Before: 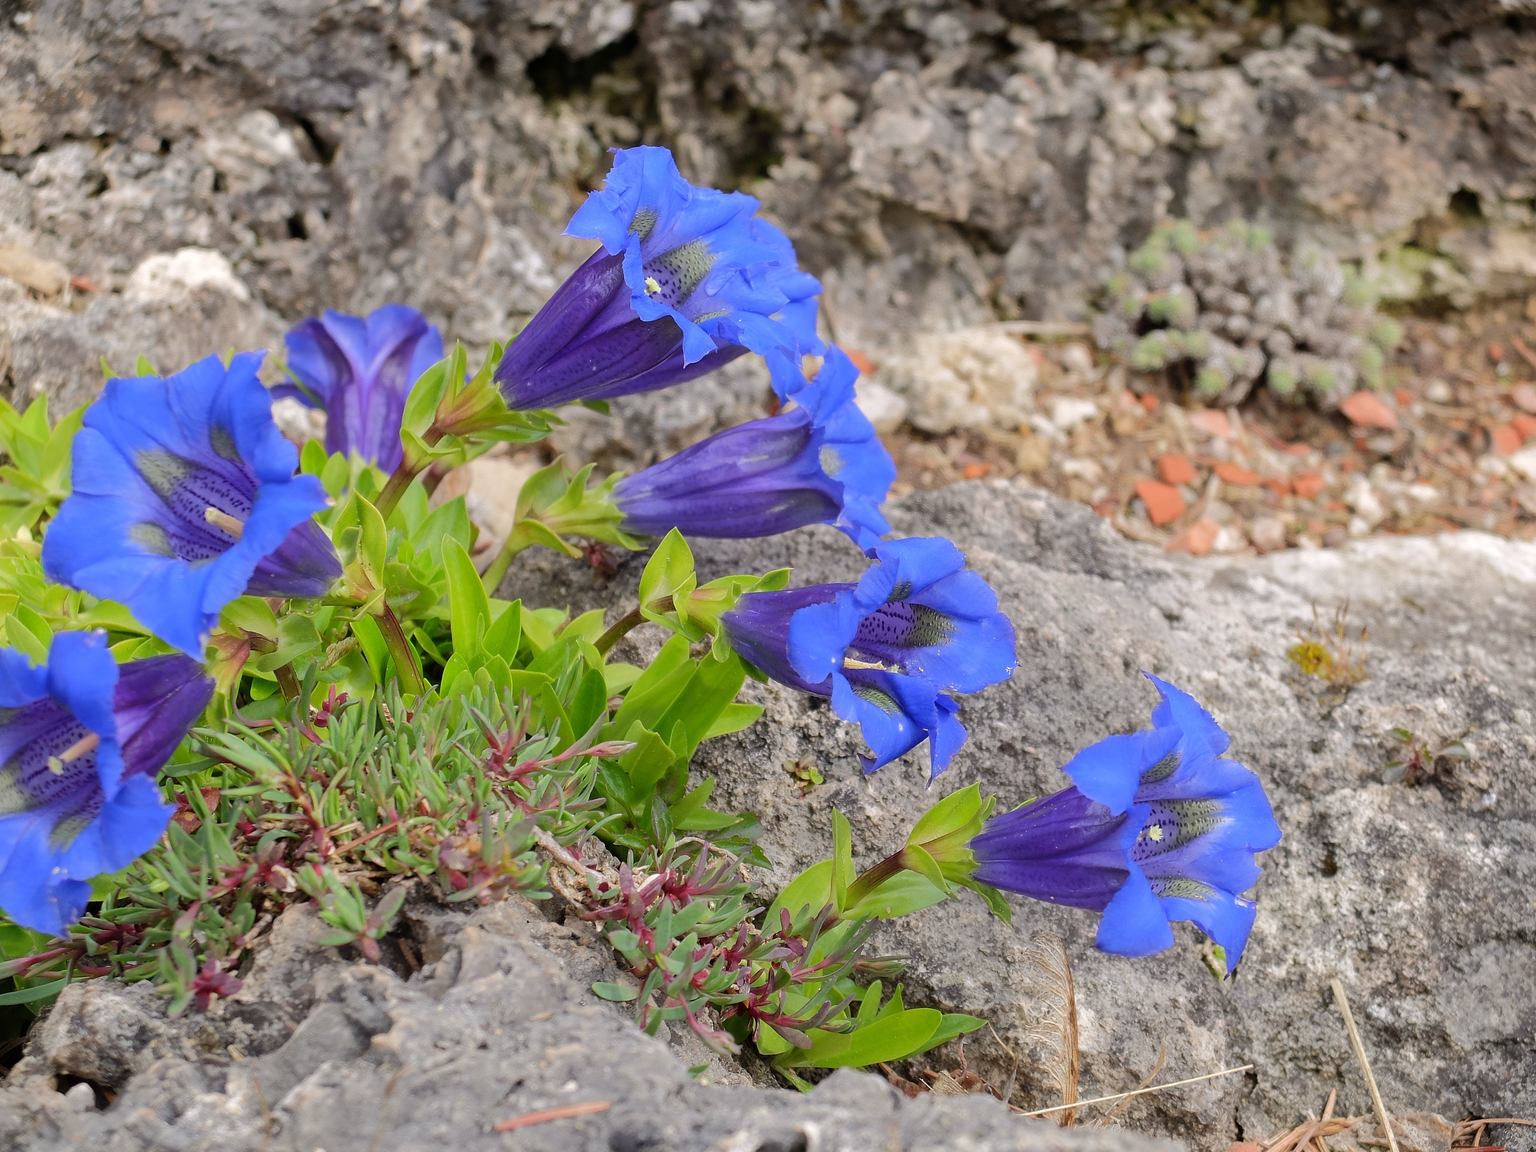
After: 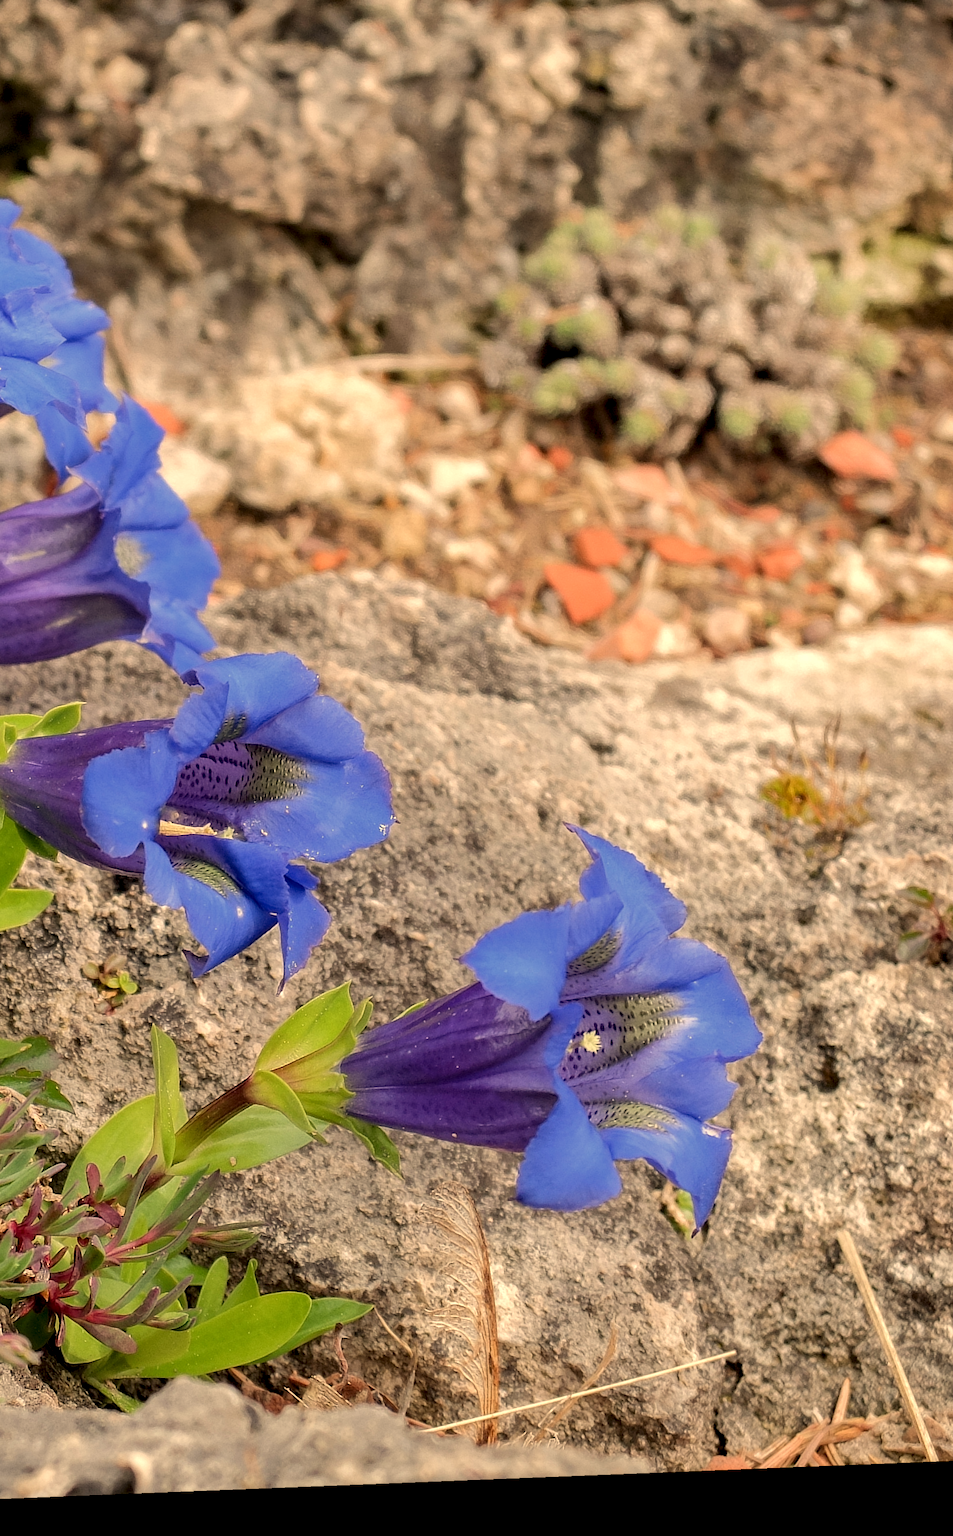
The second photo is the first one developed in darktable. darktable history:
crop: left 47.628%, top 6.643%, right 7.874%
white balance: red 1.138, green 0.996, blue 0.812
rotate and perspective: rotation -2.29°, automatic cropping off
local contrast: highlights 25%, shadows 75%, midtone range 0.75
